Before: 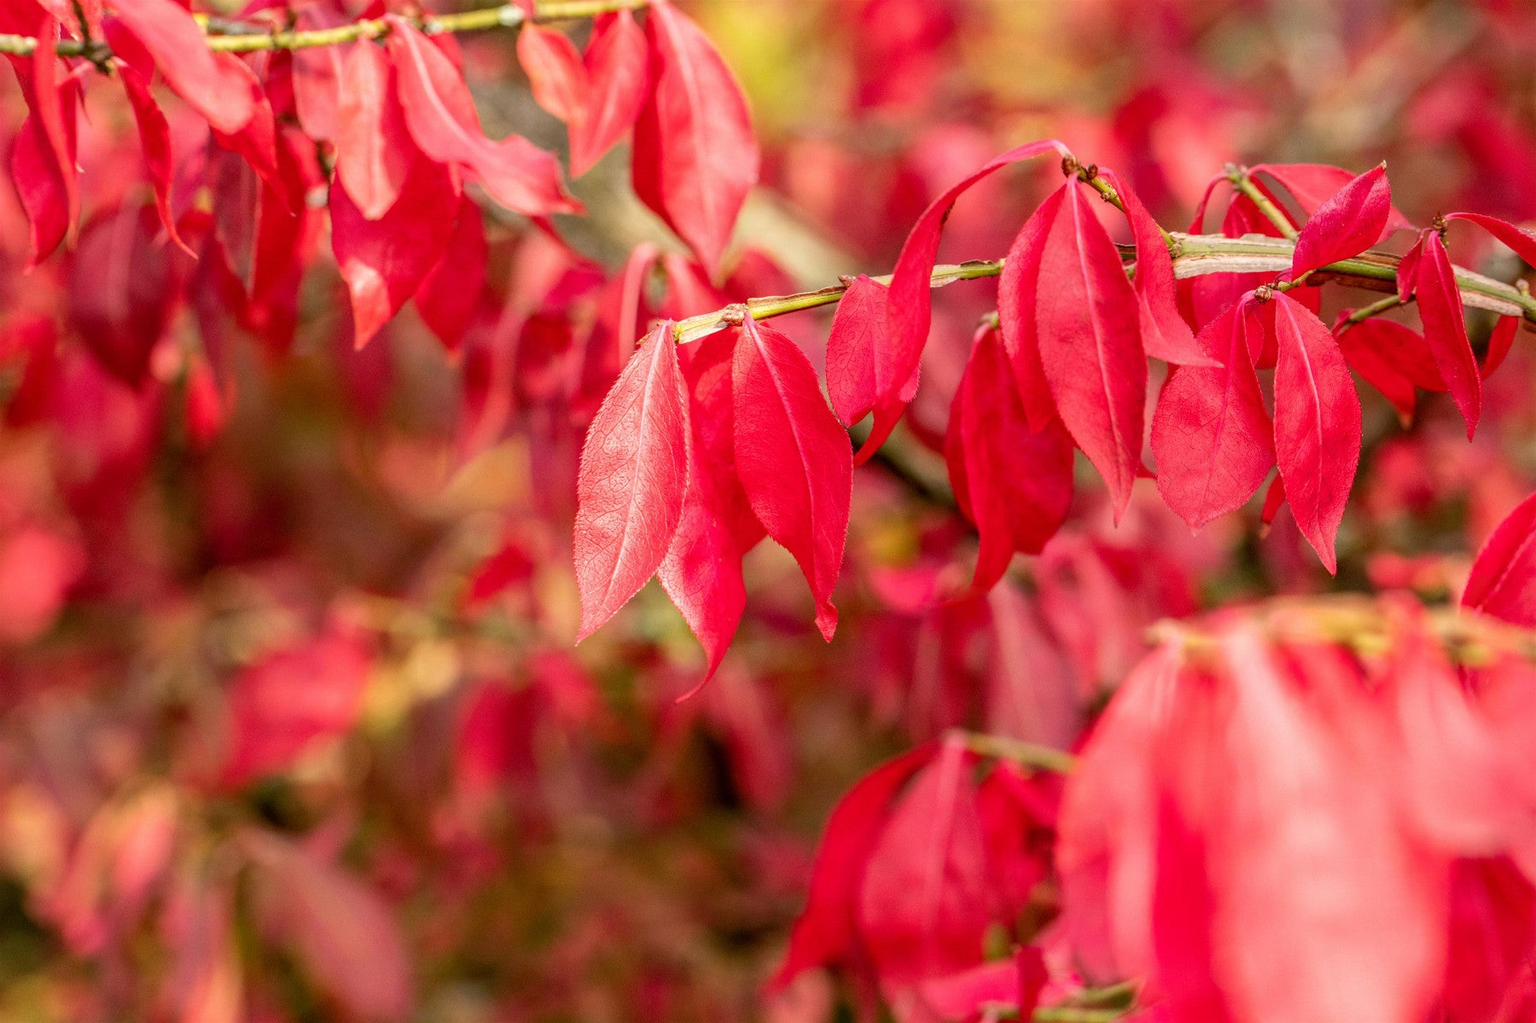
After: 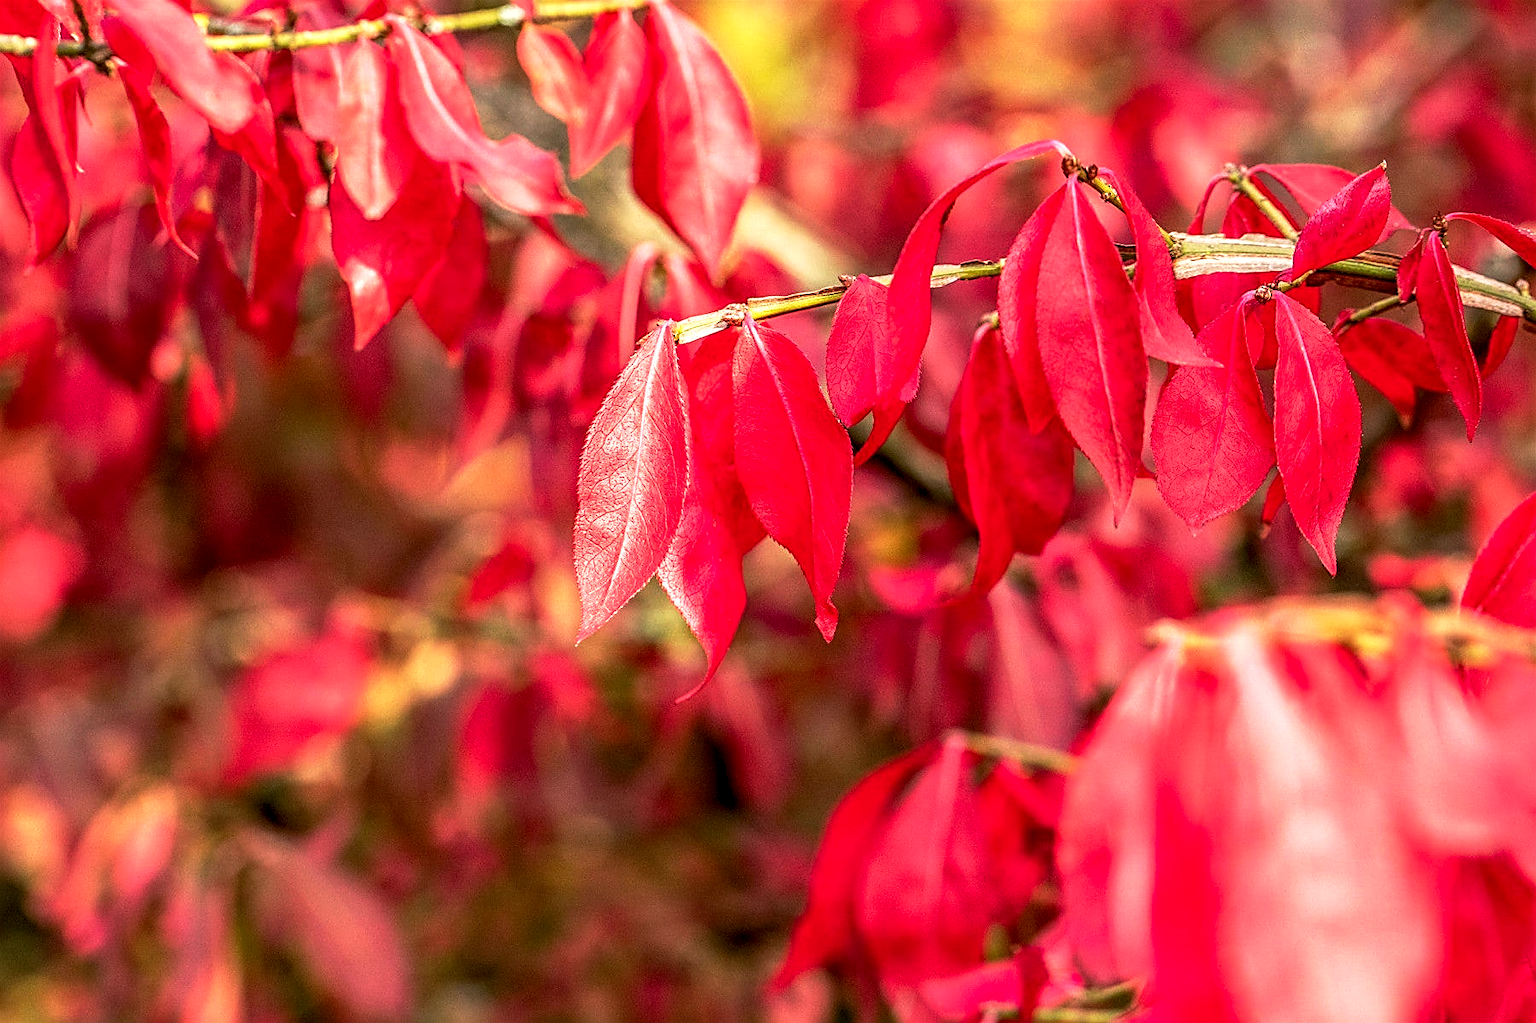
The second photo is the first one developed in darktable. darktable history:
base curve: curves: ch0 [(0, 0) (0.257, 0.25) (0.482, 0.586) (0.757, 0.871) (1, 1)], preserve colors none
sharpen: amount 0.908
local contrast: detail 130%
